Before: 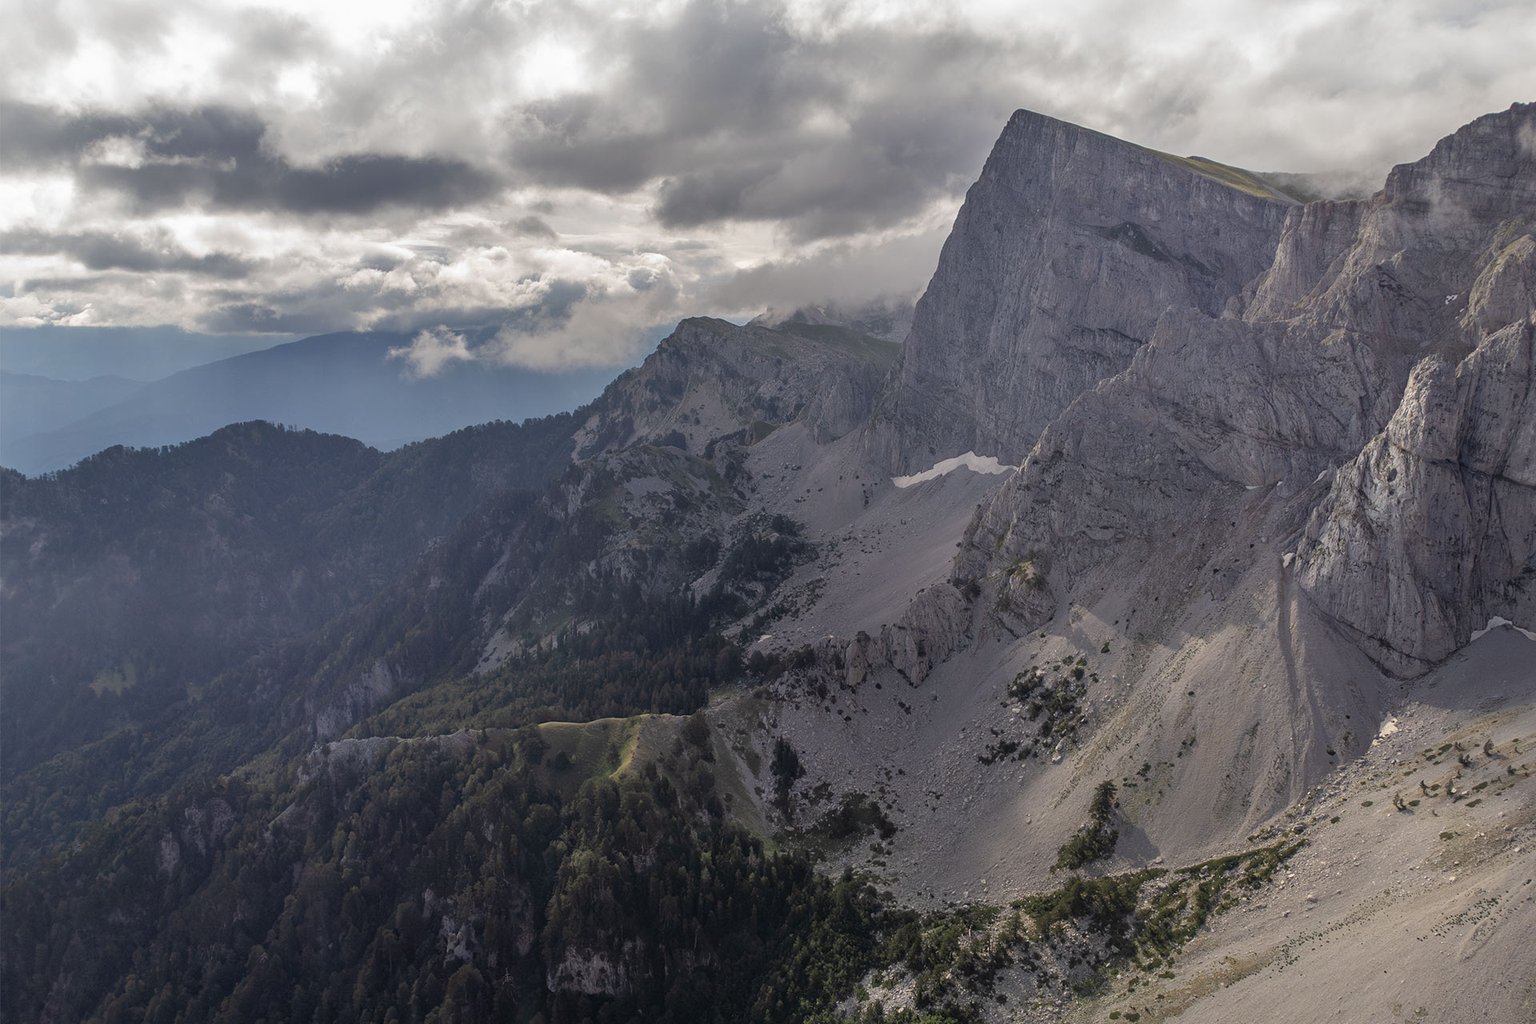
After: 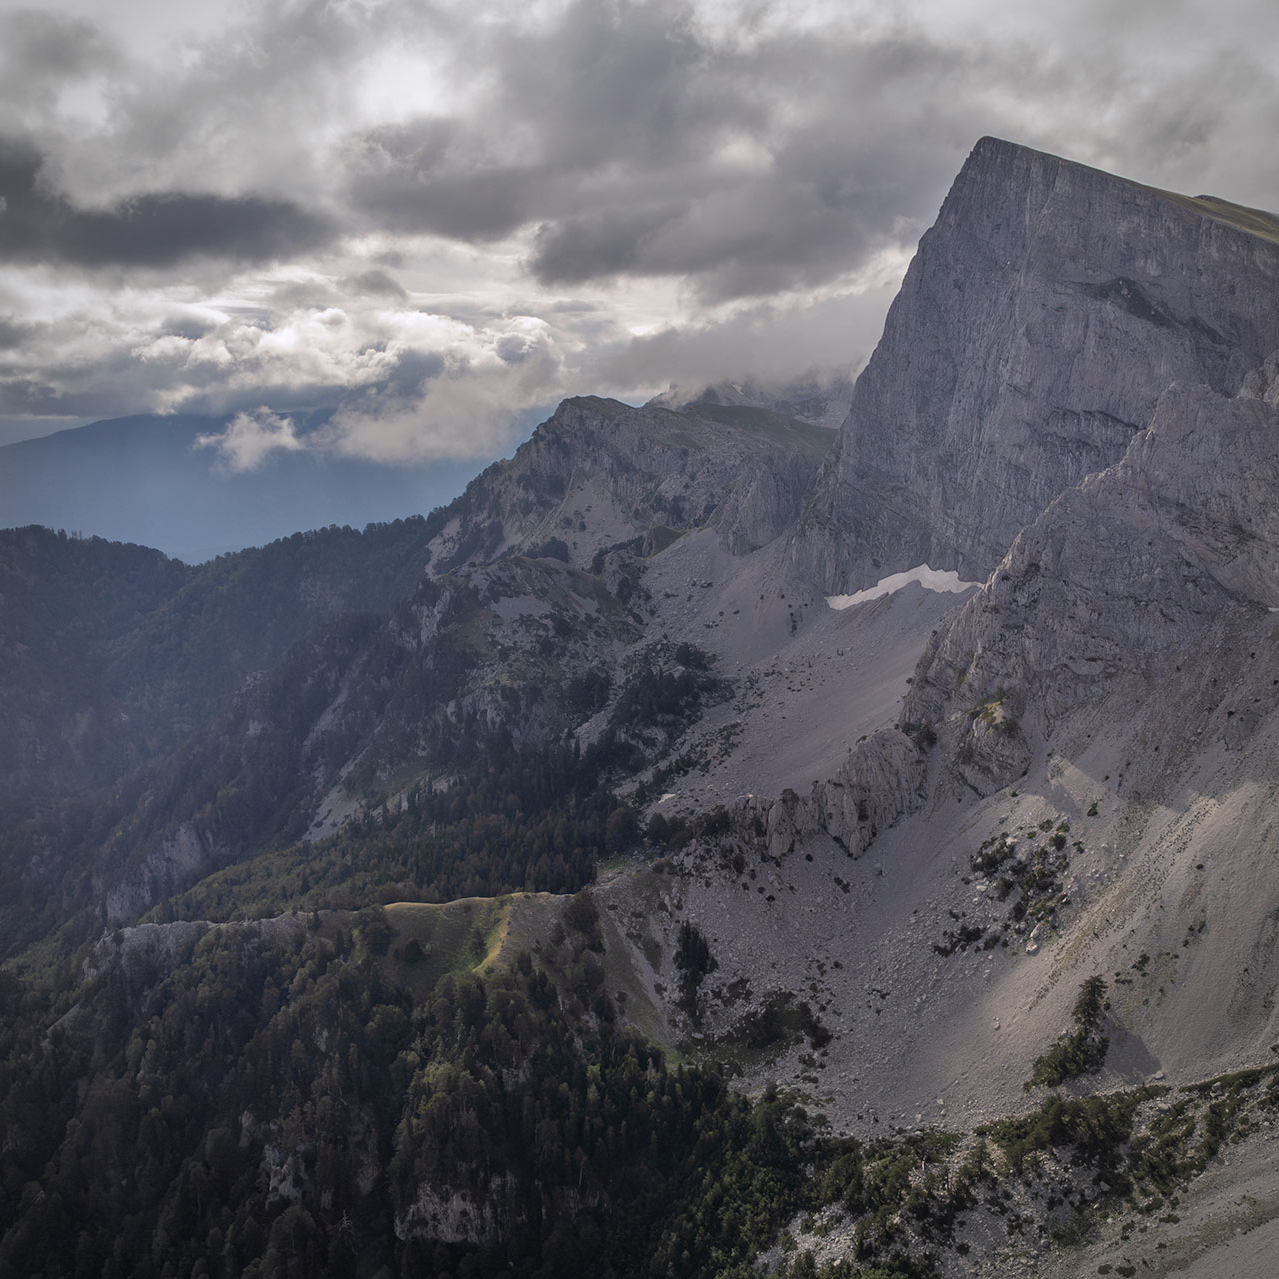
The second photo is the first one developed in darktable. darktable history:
crop and rotate: left 15.055%, right 18.278%
vignetting: on, module defaults
white balance: red 1.004, blue 1.024
